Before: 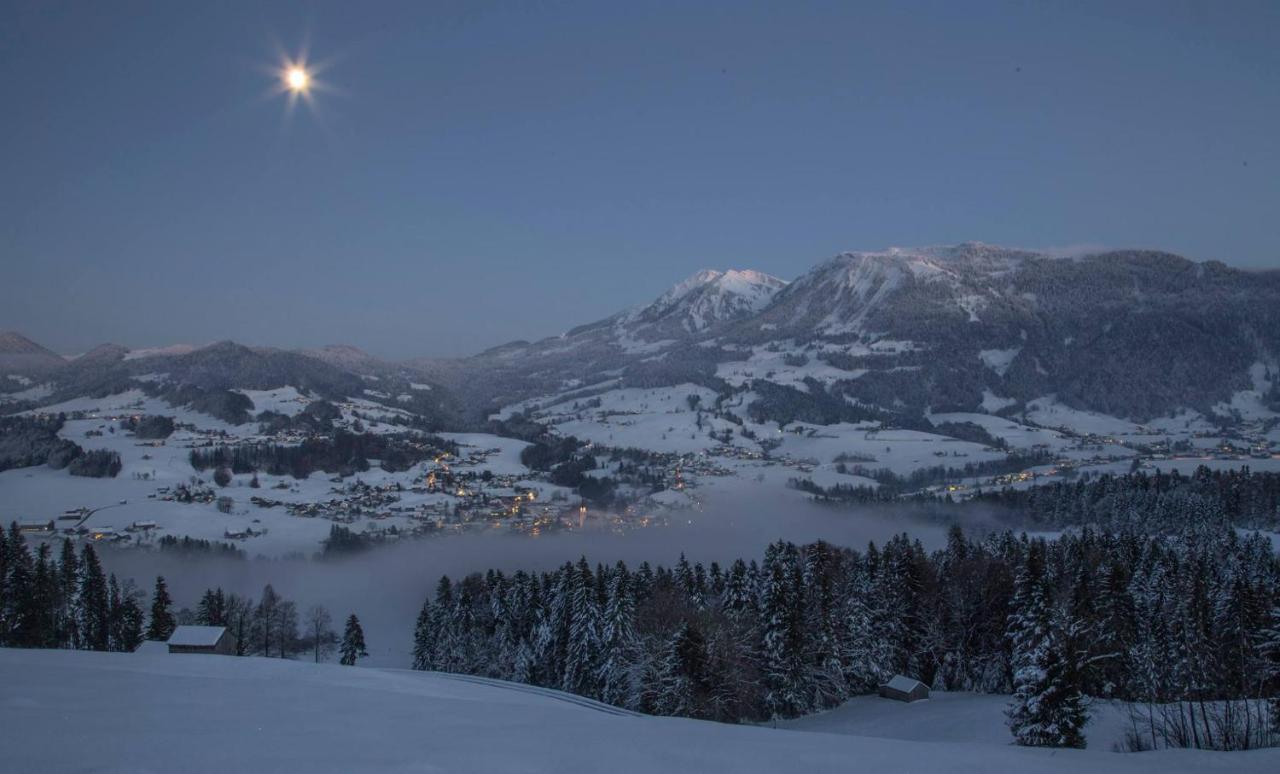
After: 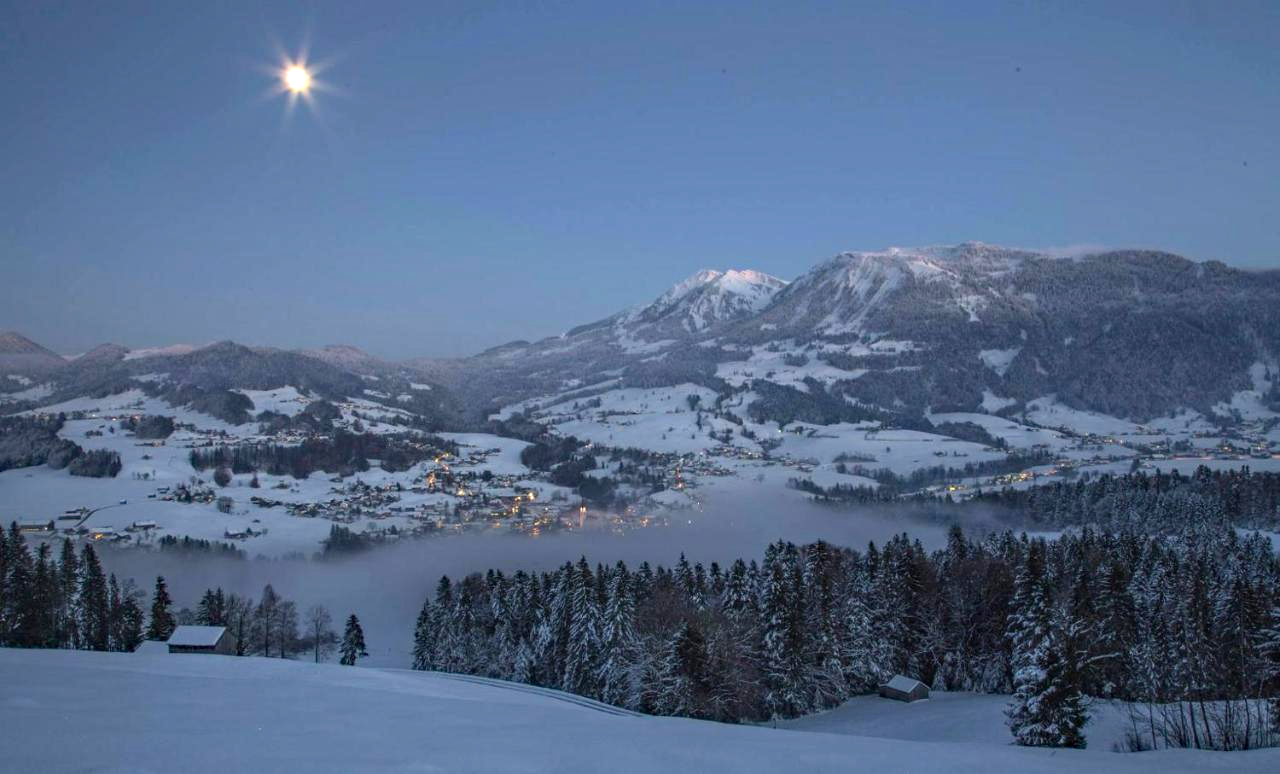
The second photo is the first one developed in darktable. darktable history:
haze removal: adaptive false
exposure: black level correction 0, exposure 0.696 EV, compensate highlight preservation false
